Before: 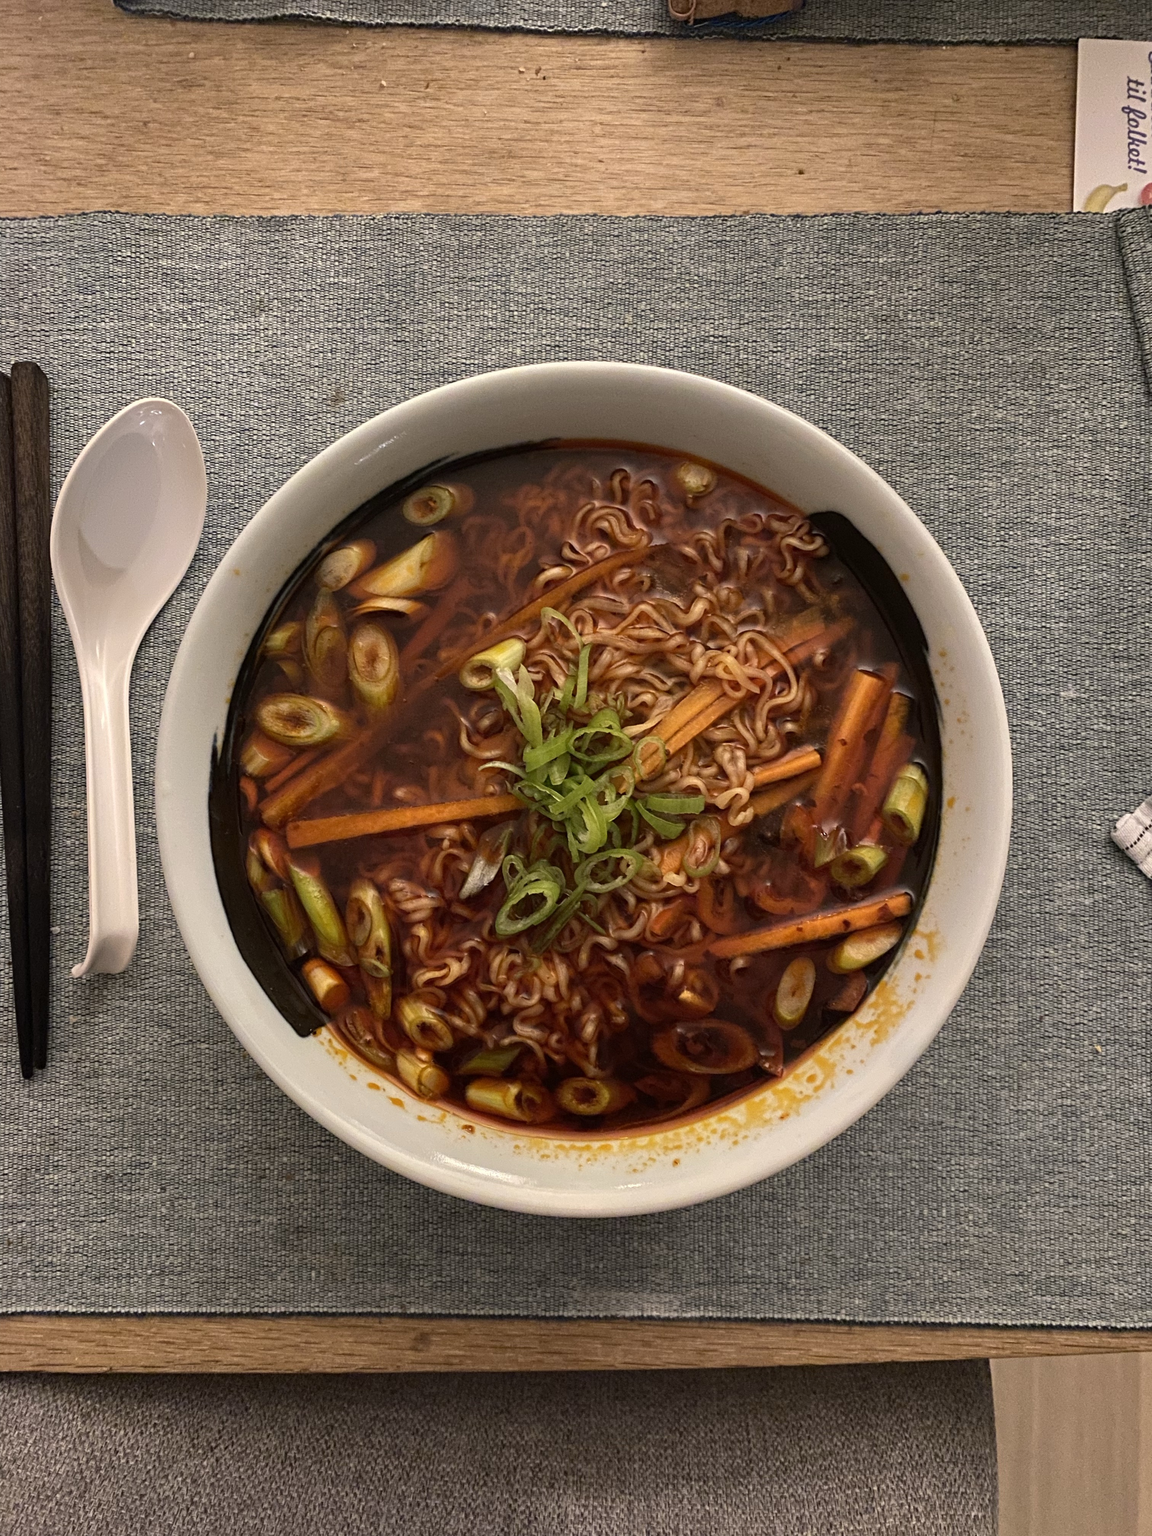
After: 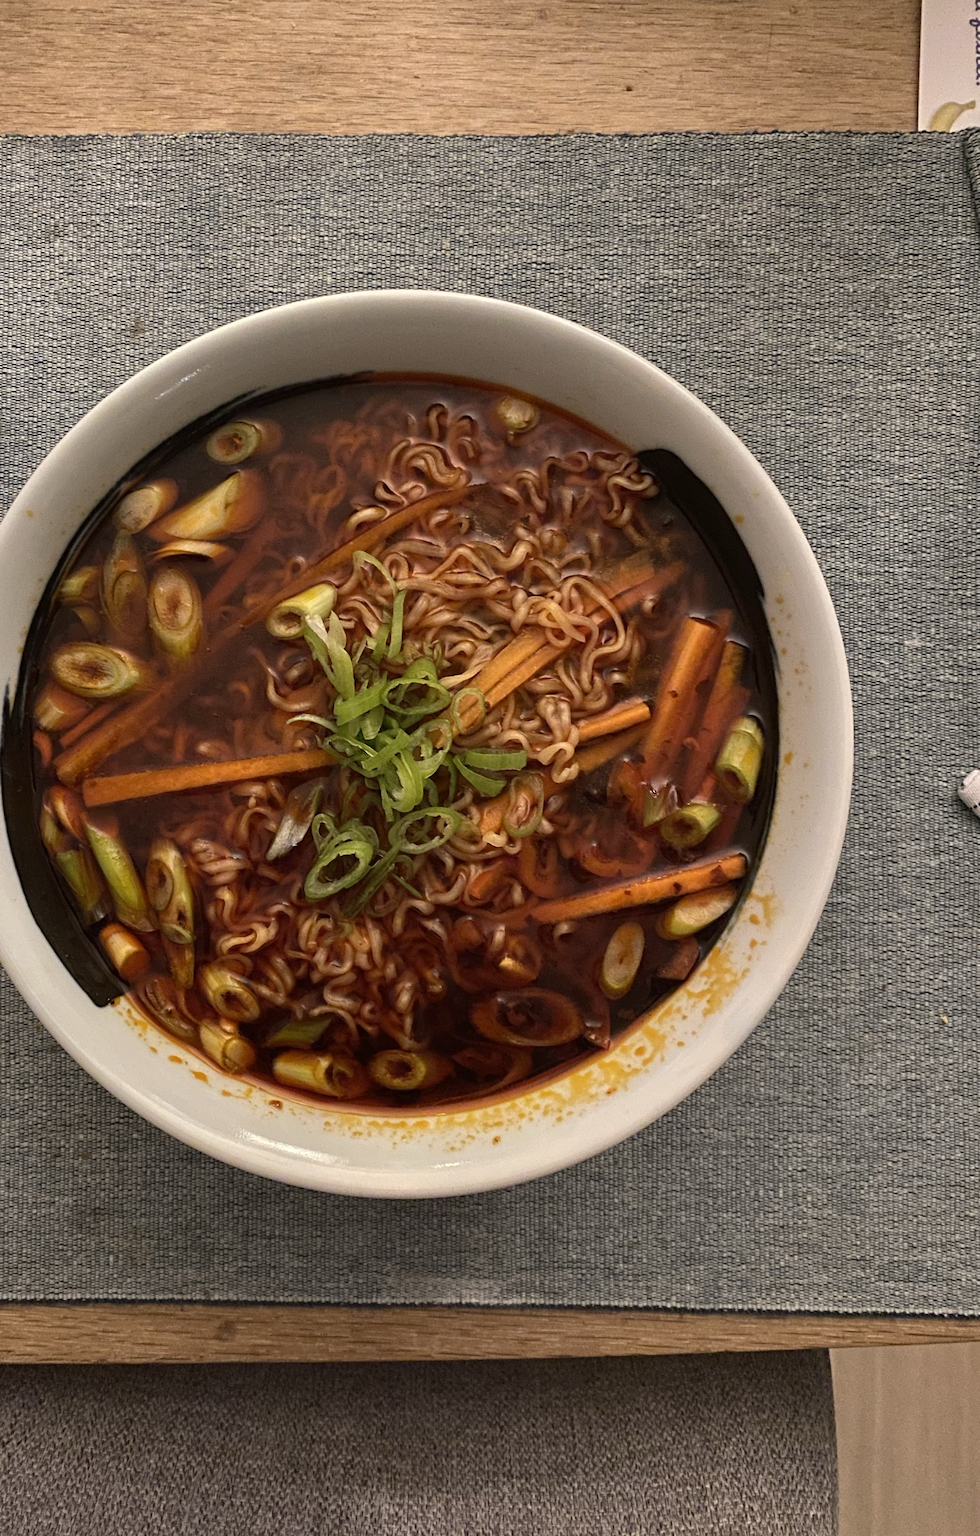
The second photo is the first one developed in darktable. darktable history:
crop and rotate: left 18.145%, top 5.792%, right 1.695%
